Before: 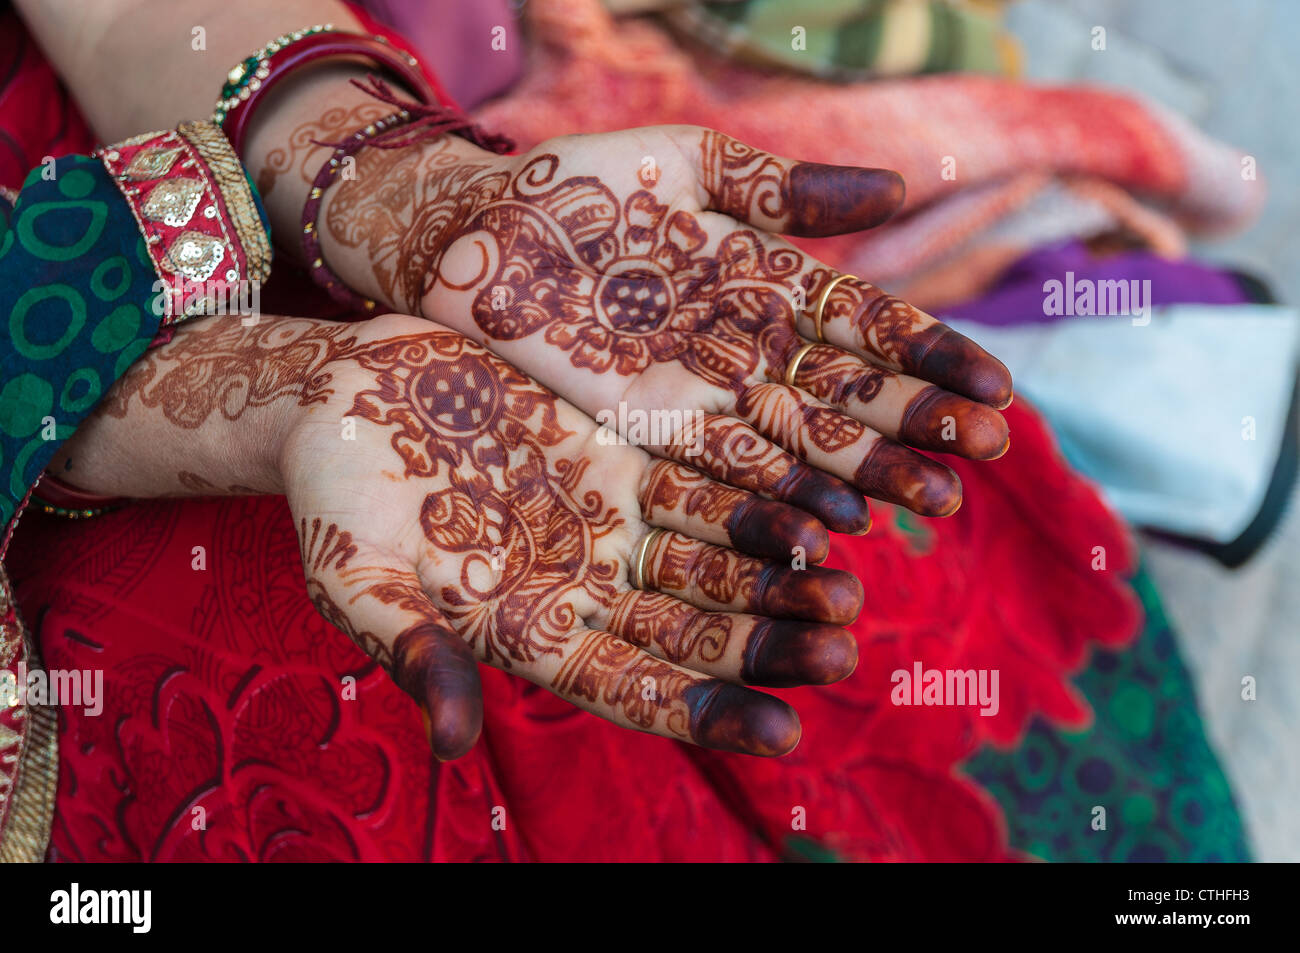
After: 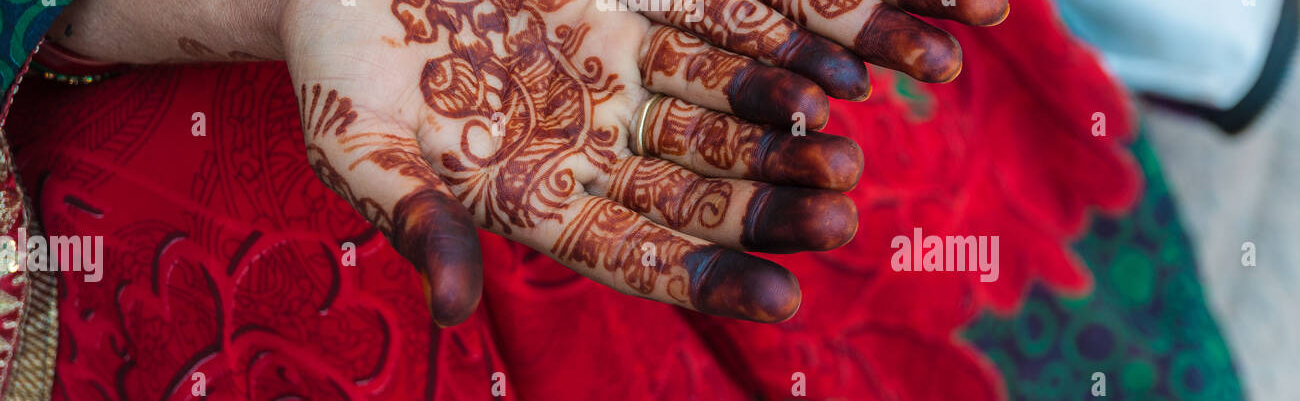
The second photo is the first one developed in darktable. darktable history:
crop: top 45.614%, bottom 12.21%
